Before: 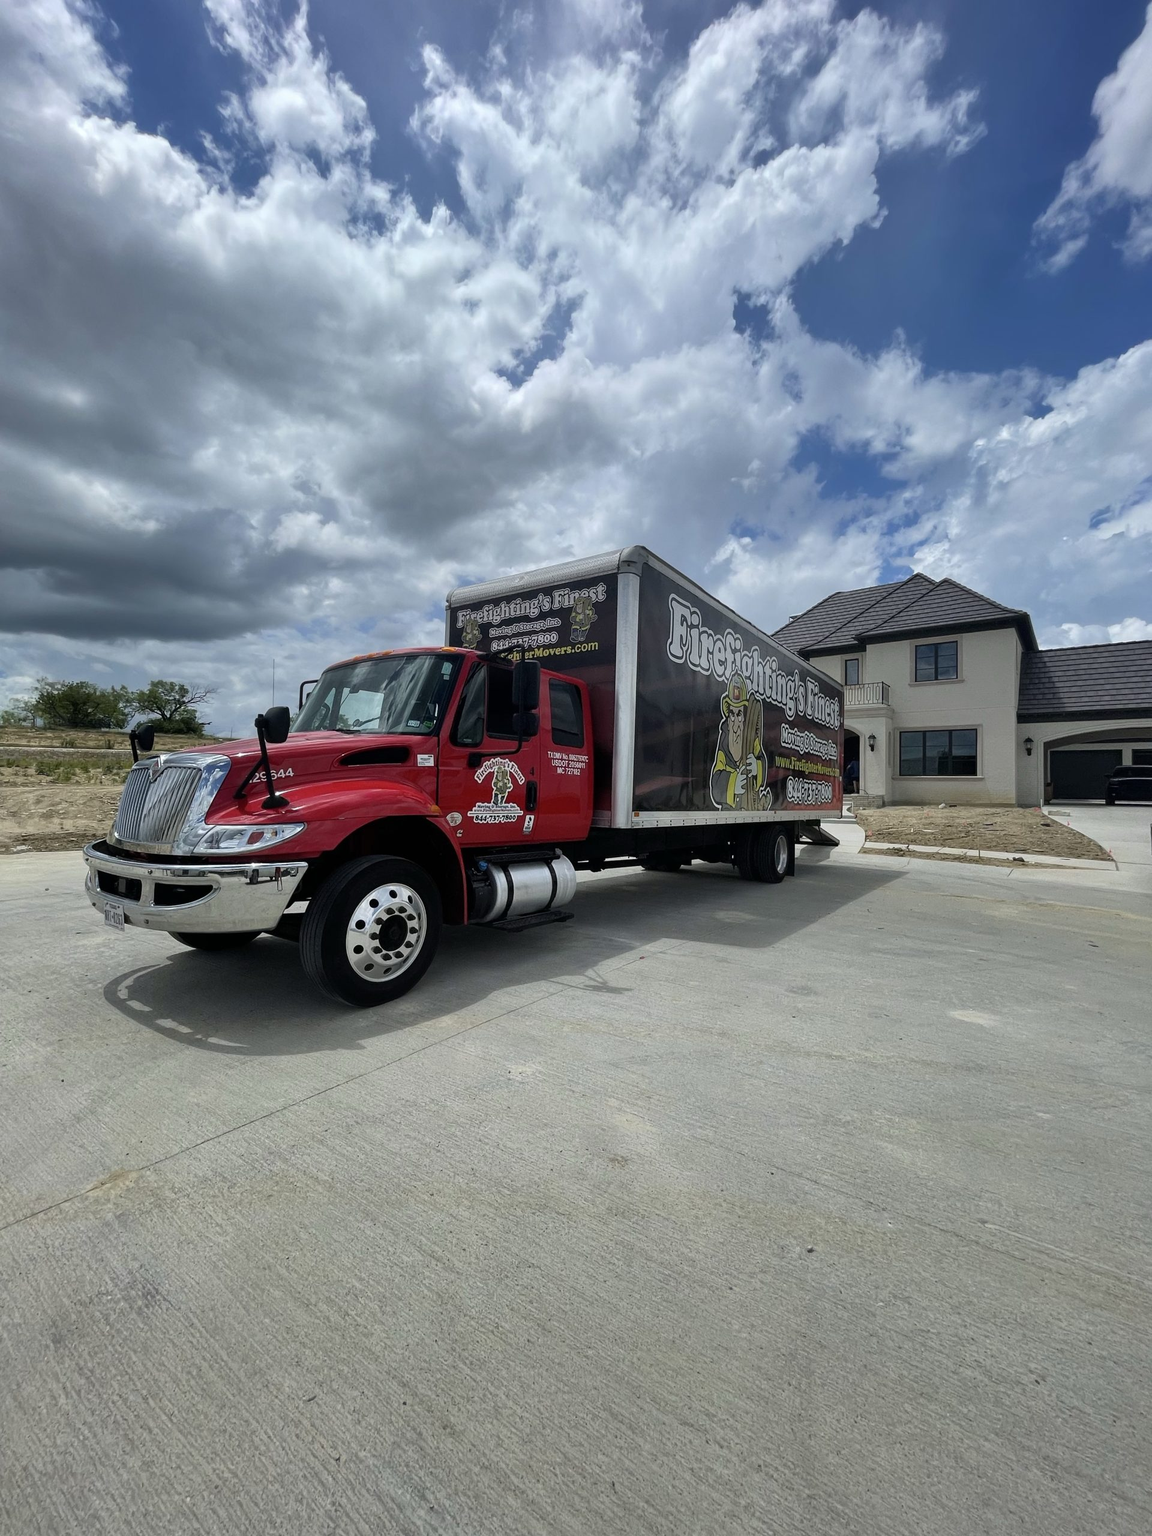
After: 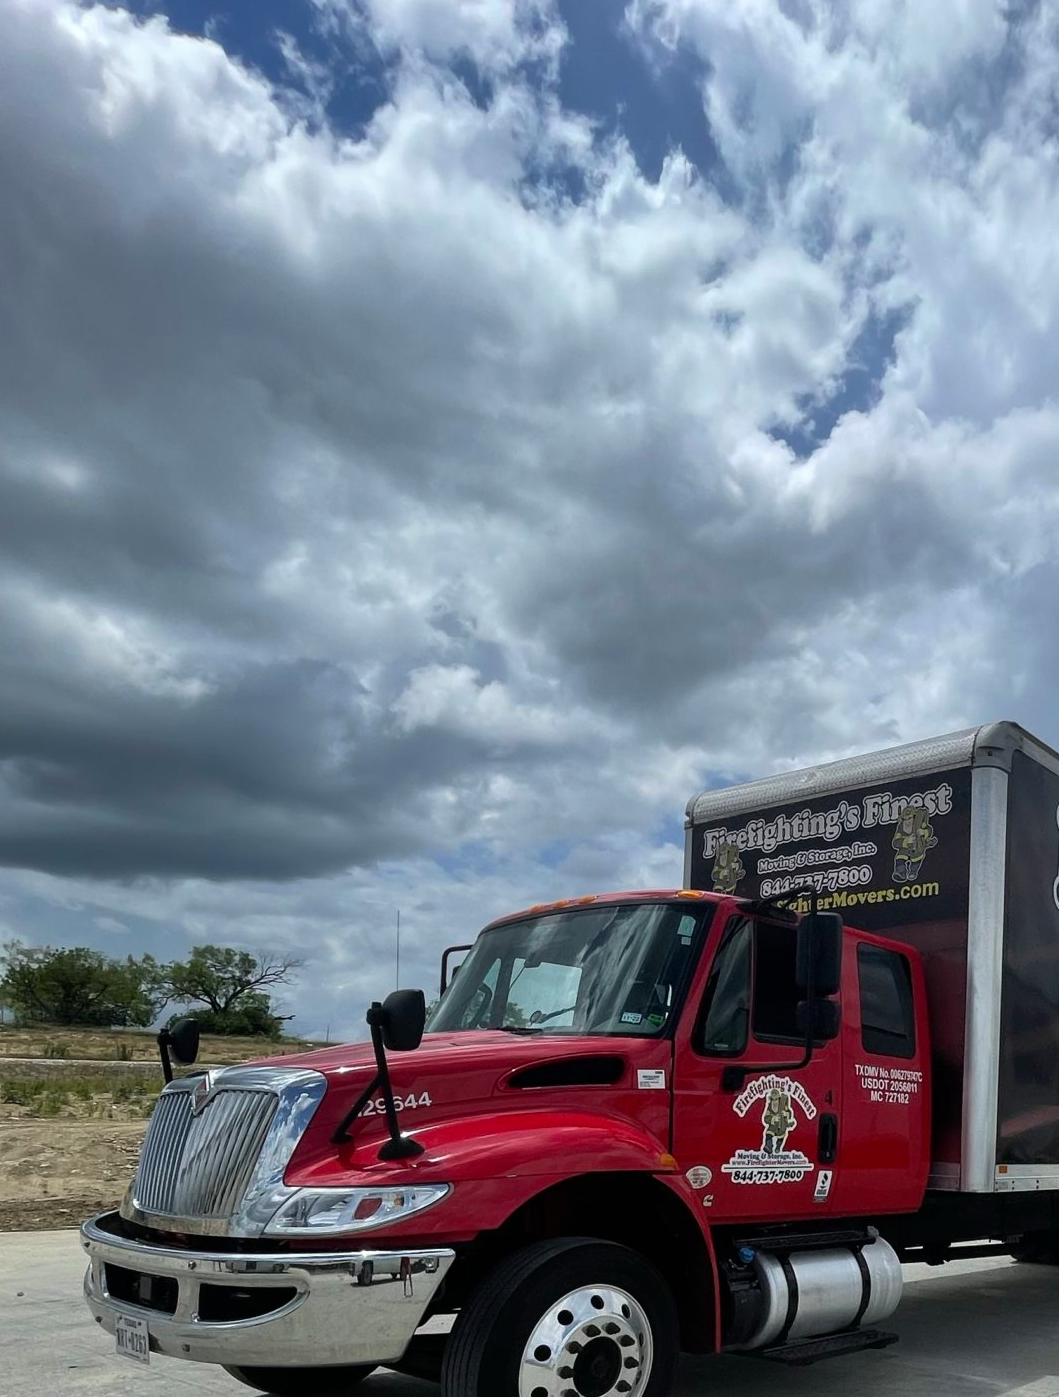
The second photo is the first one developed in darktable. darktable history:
crop and rotate: left 3.029%, top 7.372%, right 41.776%, bottom 38.05%
base curve: curves: ch0 [(0, 0) (0.303, 0.277) (1, 1)], preserve colors none
